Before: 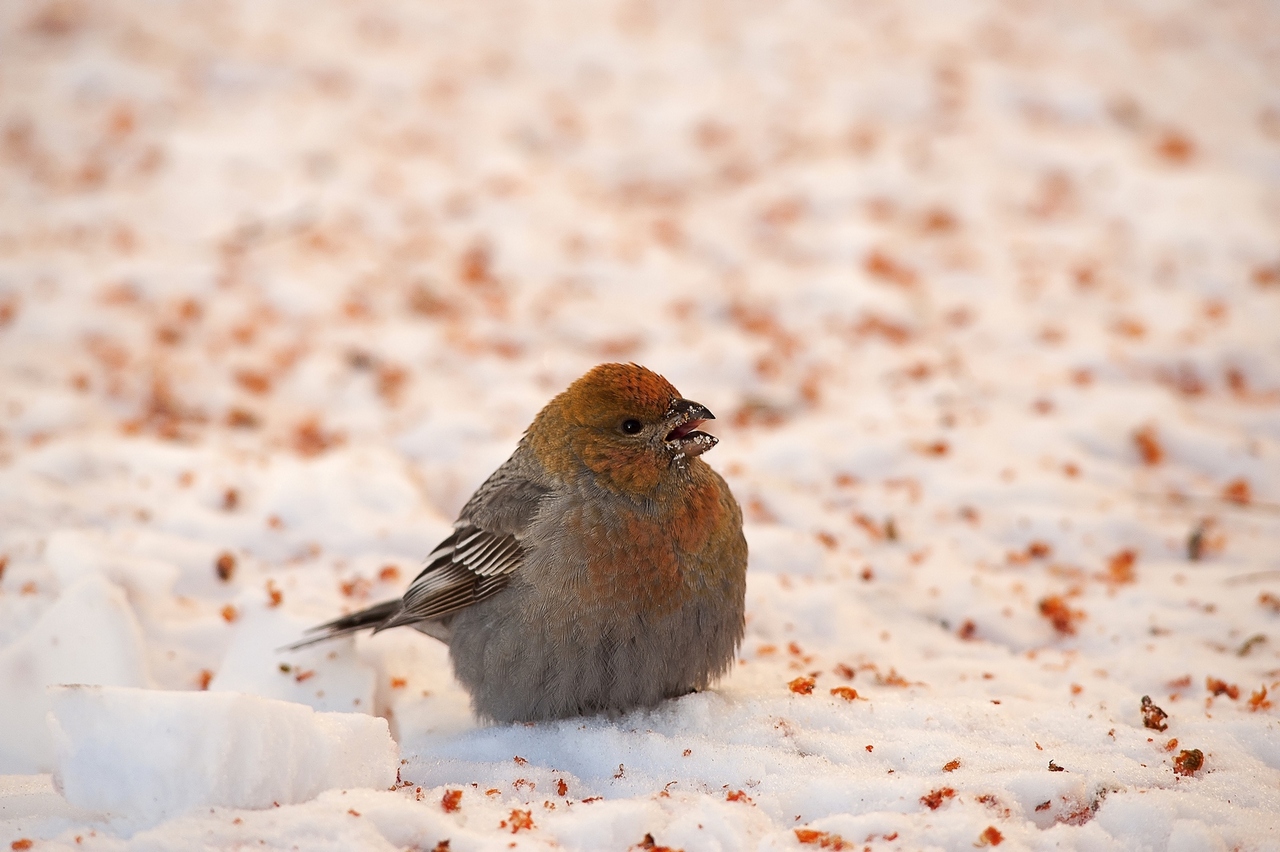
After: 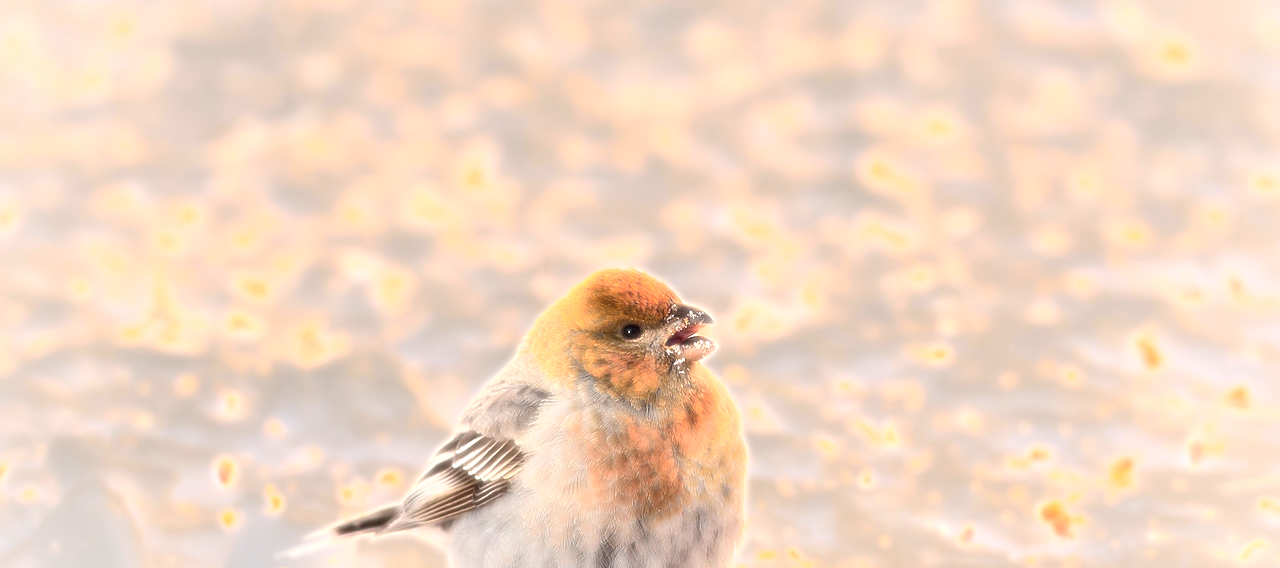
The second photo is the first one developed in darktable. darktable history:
crop: top 11.166%, bottom 22.168%
bloom: size 0%, threshold 54.82%, strength 8.31%
exposure: black level correction 0, exposure 1.5 EV, compensate exposure bias true, compensate highlight preservation false
